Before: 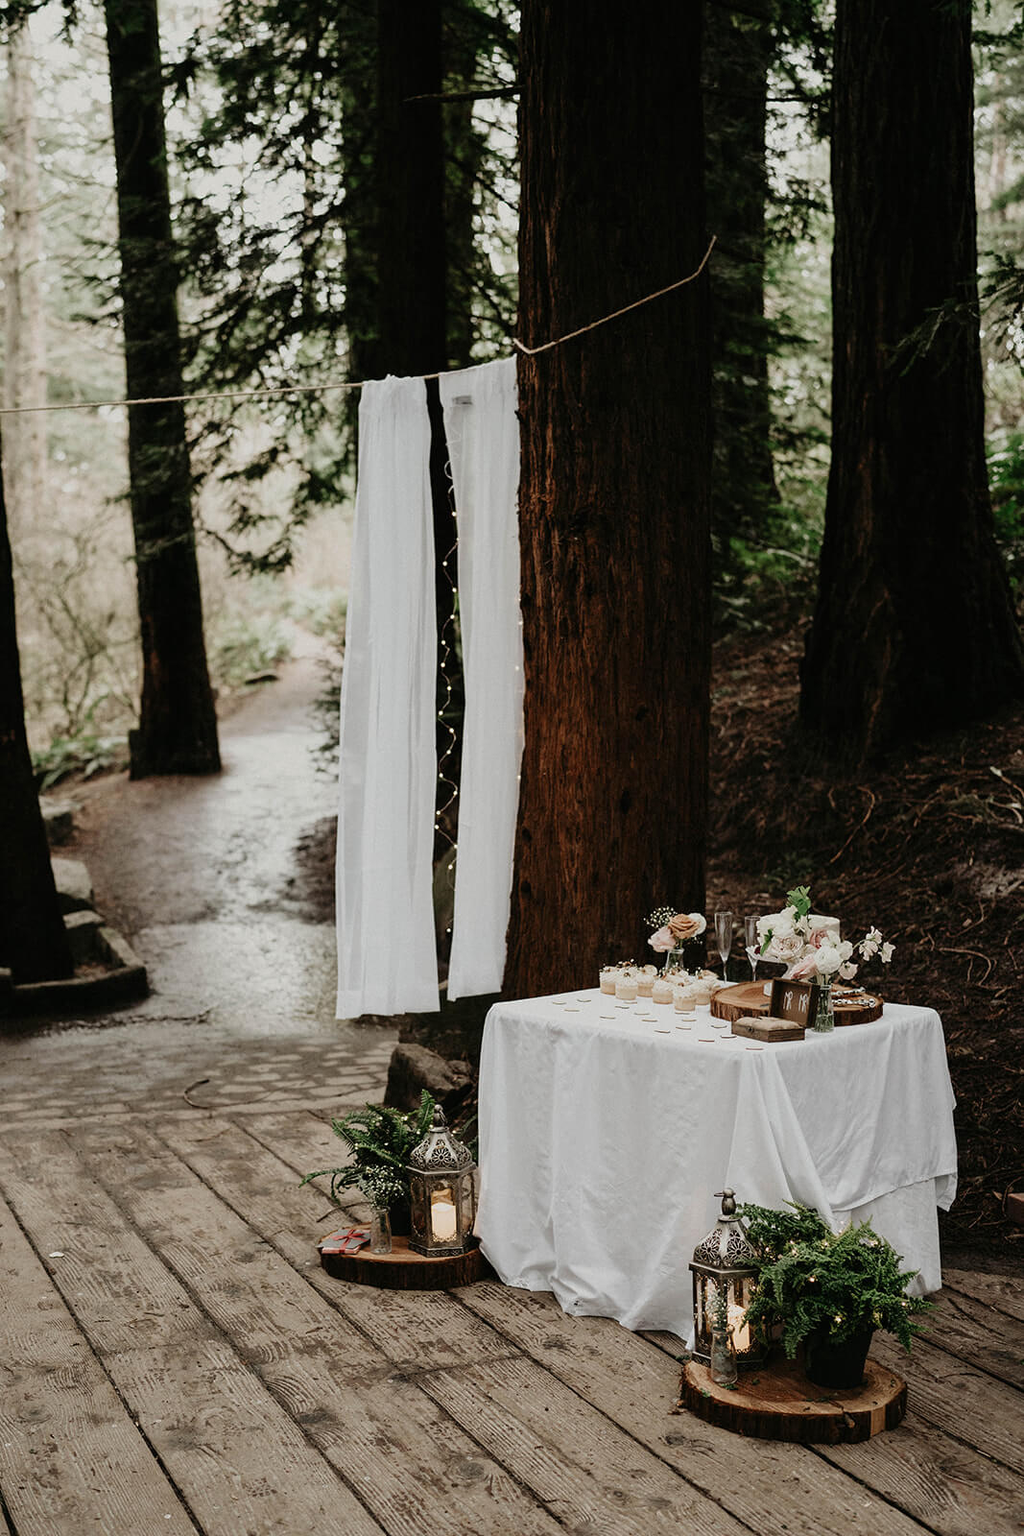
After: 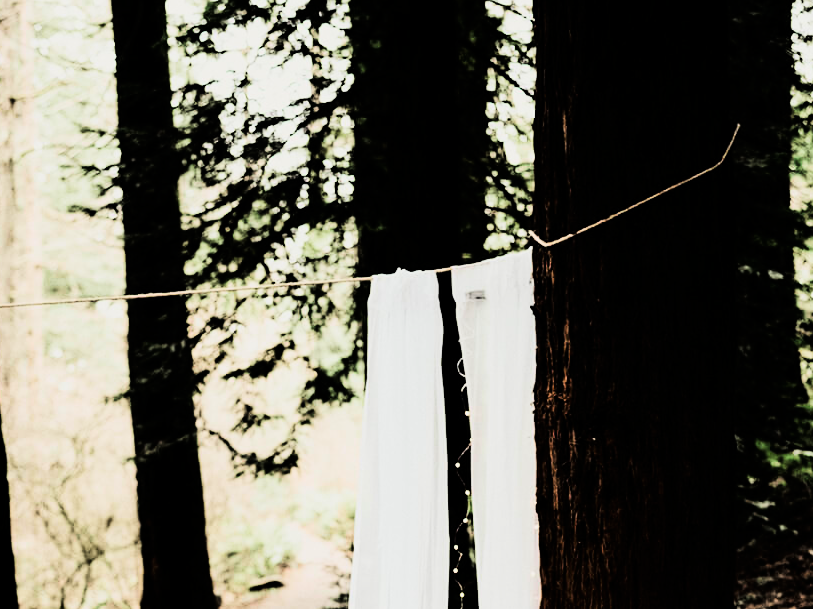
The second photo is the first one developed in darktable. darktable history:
filmic rgb: black relative exposure -16 EV, white relative exposure 6.92 EV, hardness 4.7
crop: left 0.579%, top 7.627%, right 23.167%, bottom 54.275%
tone curve: curves: ch0 [(0, 0) (0.16, 0.055) (0.506, 0.762) (1, 1.024)], color space Lab, linked channels, preserve colors none
